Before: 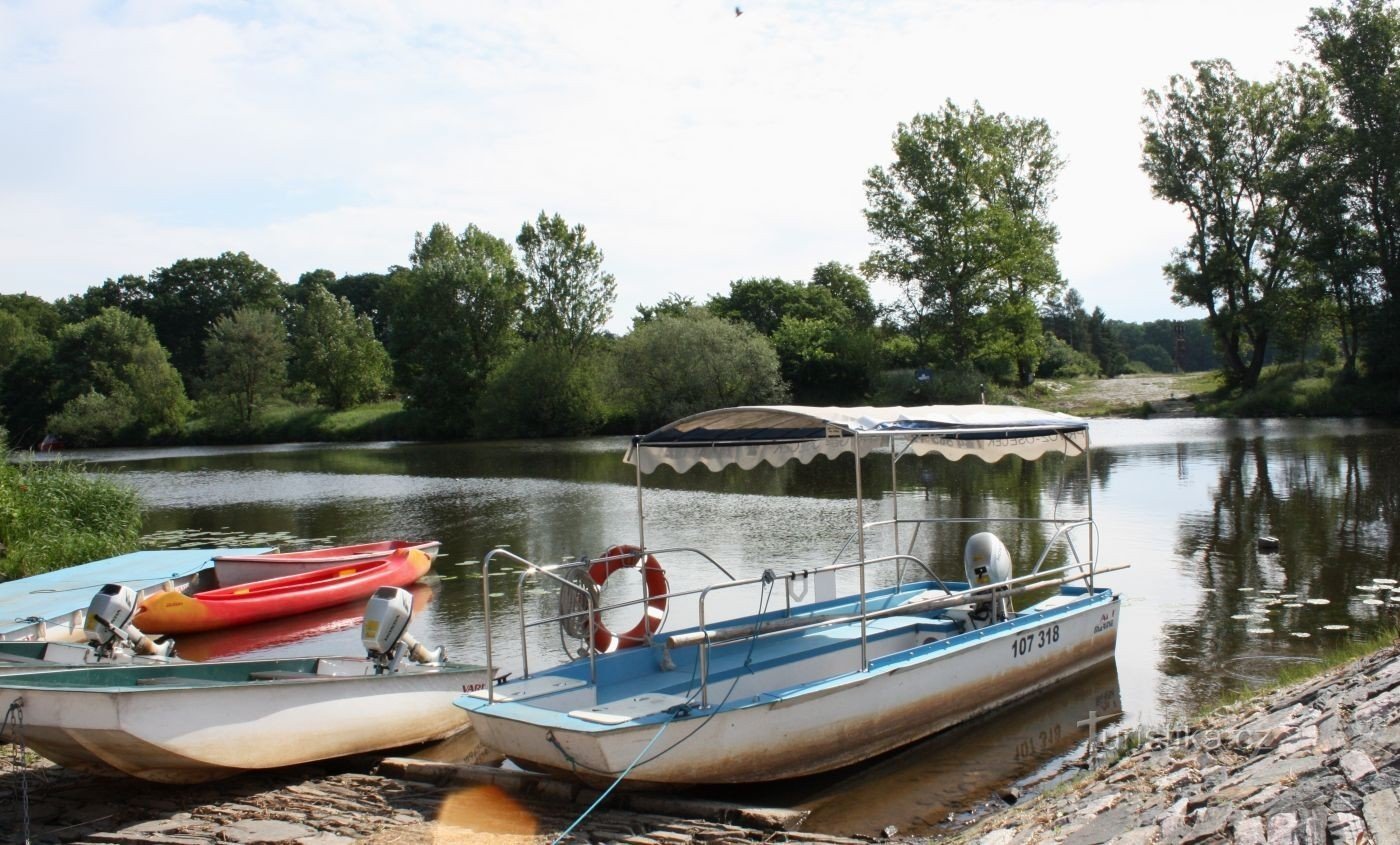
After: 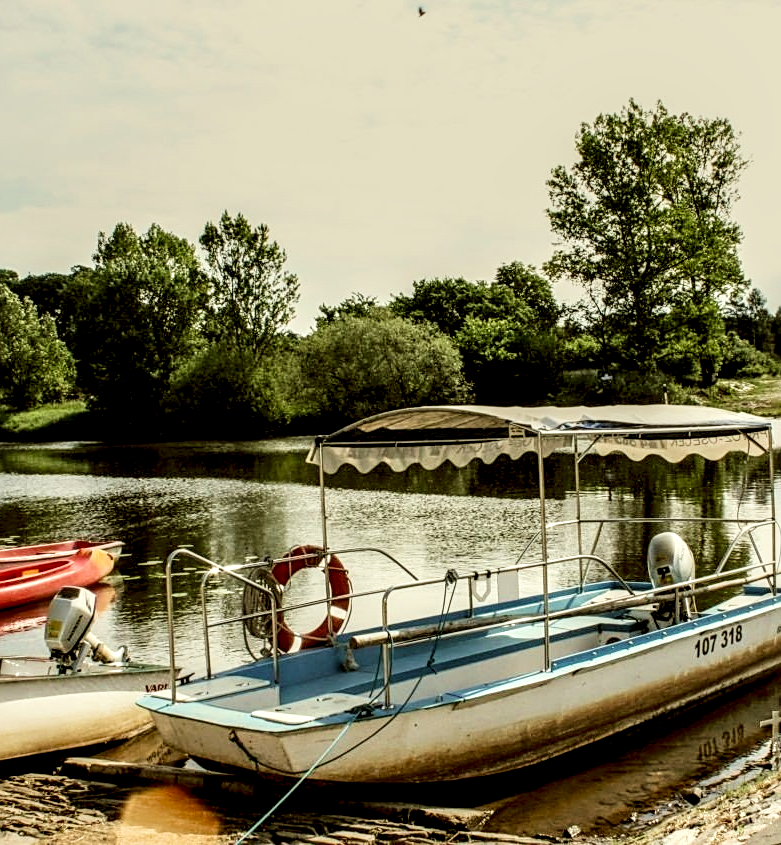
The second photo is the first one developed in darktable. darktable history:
exposure: black level correction 0.001, exposure 0.14 EV, compensate exposure bias true, compensate highlight preservation false
sharpen: amount 0.491
tone curve: curves: ch0 [(0, 0) (0.003, 0.003) (0.011, 0.011) (0.025, 0.026) (0.044, 0.046) (0.069, 0.071) (0.1, 0.103) (0.136, 0.14) (0.177, 0.183) (0.224, 0.231) (0.277, 0.286) (0.335, 0.346) (0.399, 0.412) (0.468, 0.483) (0.543, 0.56) (0.623, 0.643) (0.709, 0.732) (0.801, 0.826) (0.898, 0.917) (1, 1)], preserve colors none
filmic rgb: black relative exposure -7.65 EV, white relative exposure 4.56 EV, hardness 3.61
velvia: on, module defaults
crop and rotate: left 22.692%, right 21.466%
color correction: highlights a* -1.51, highlights b* 10.37, shadows a* 0.874, shadows b* 18.7
local contrast: highlights 22%, detail 198%
